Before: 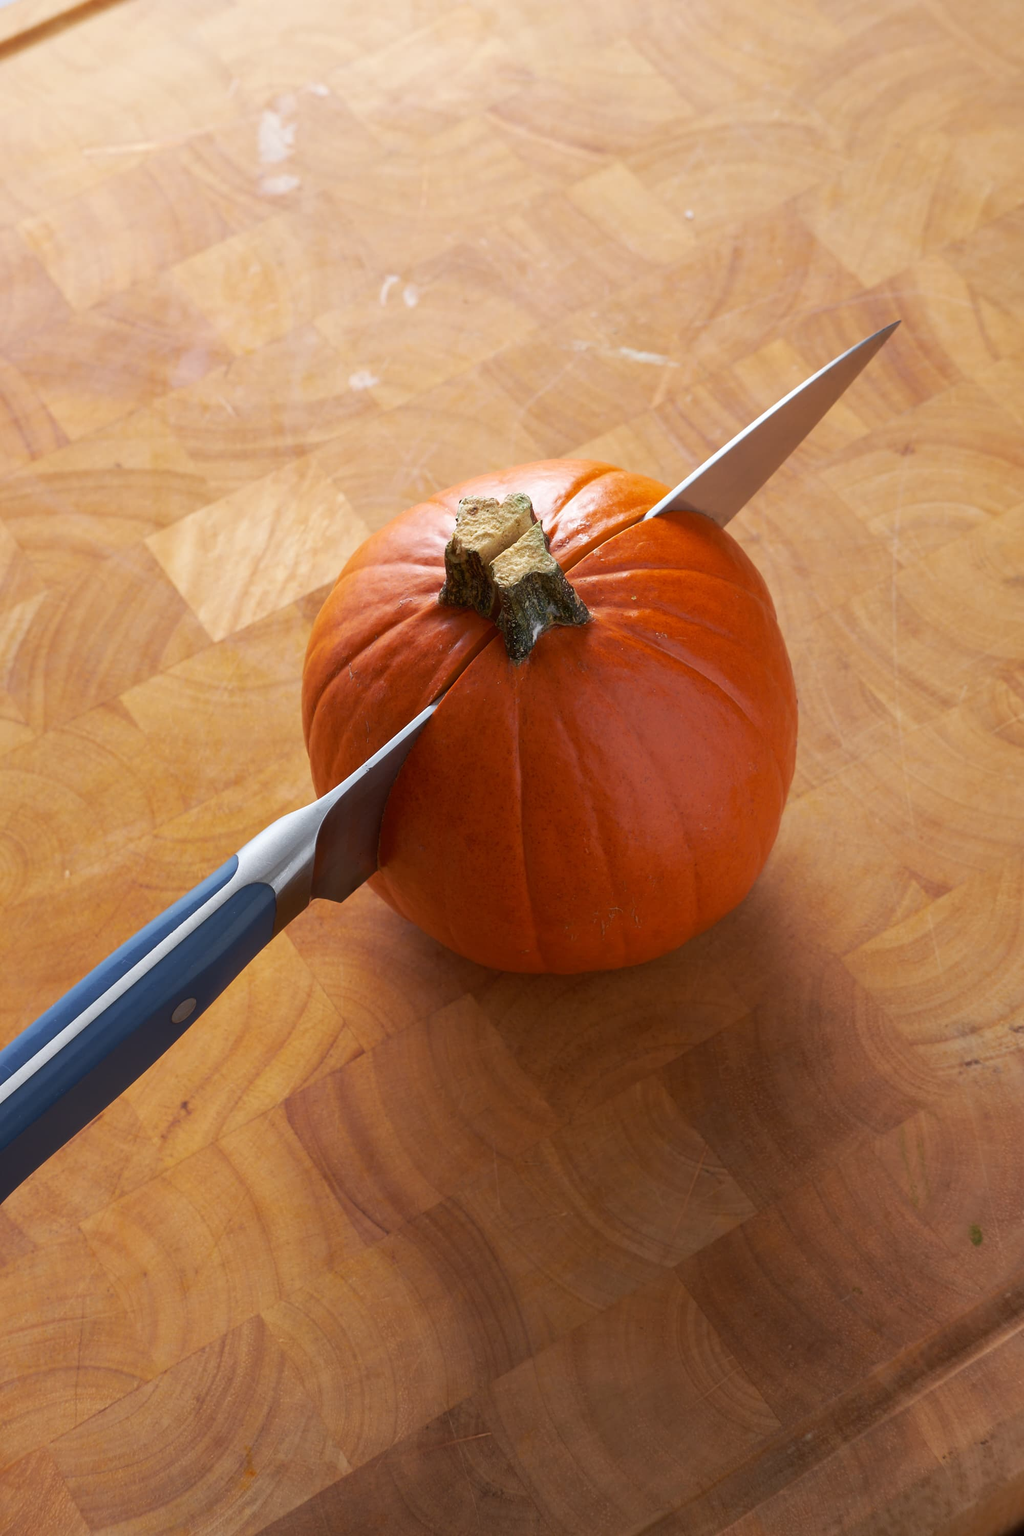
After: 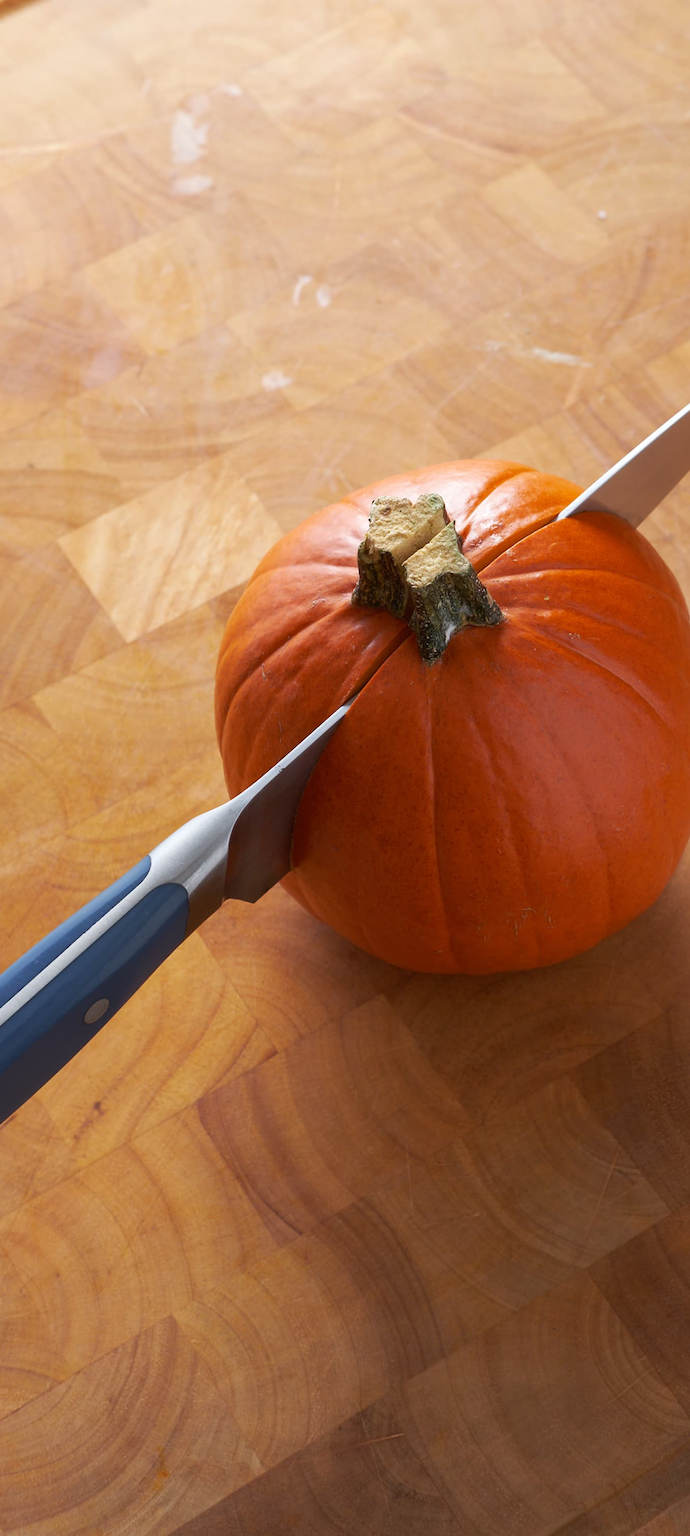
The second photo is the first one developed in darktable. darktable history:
crop and rotate: left 8.585%, right 23.955%
